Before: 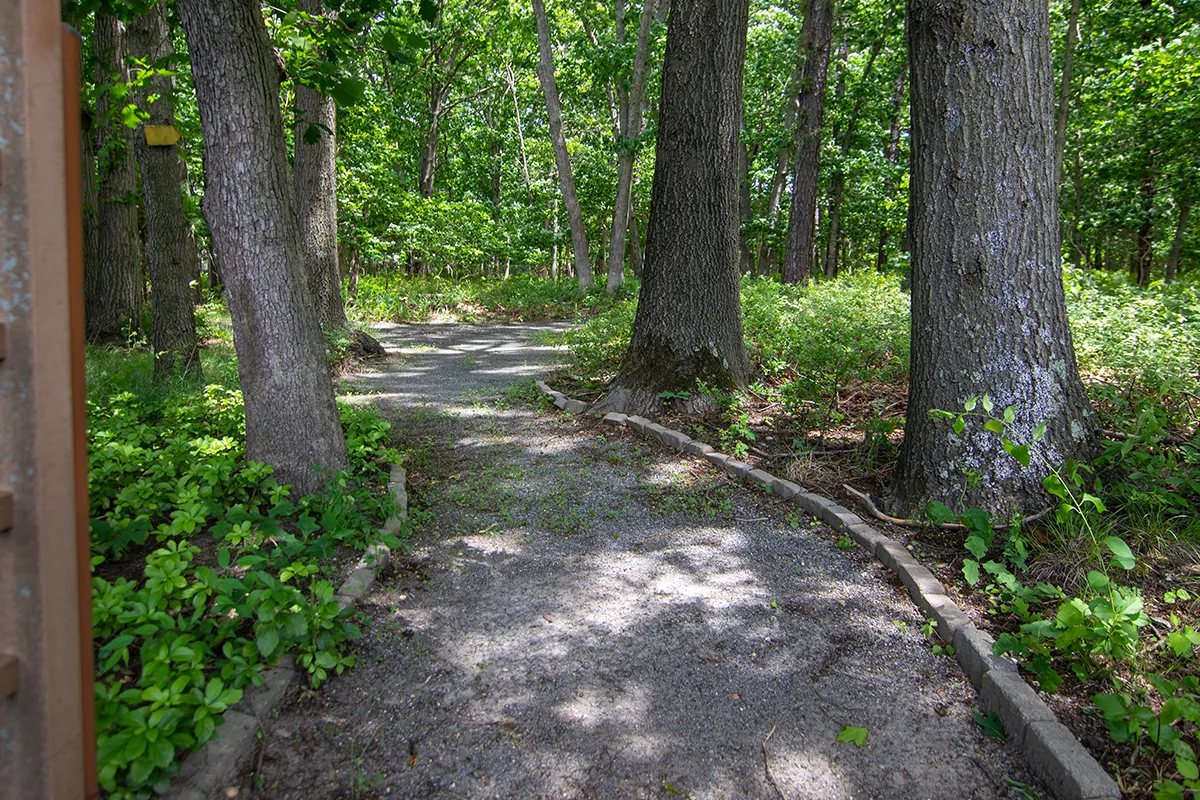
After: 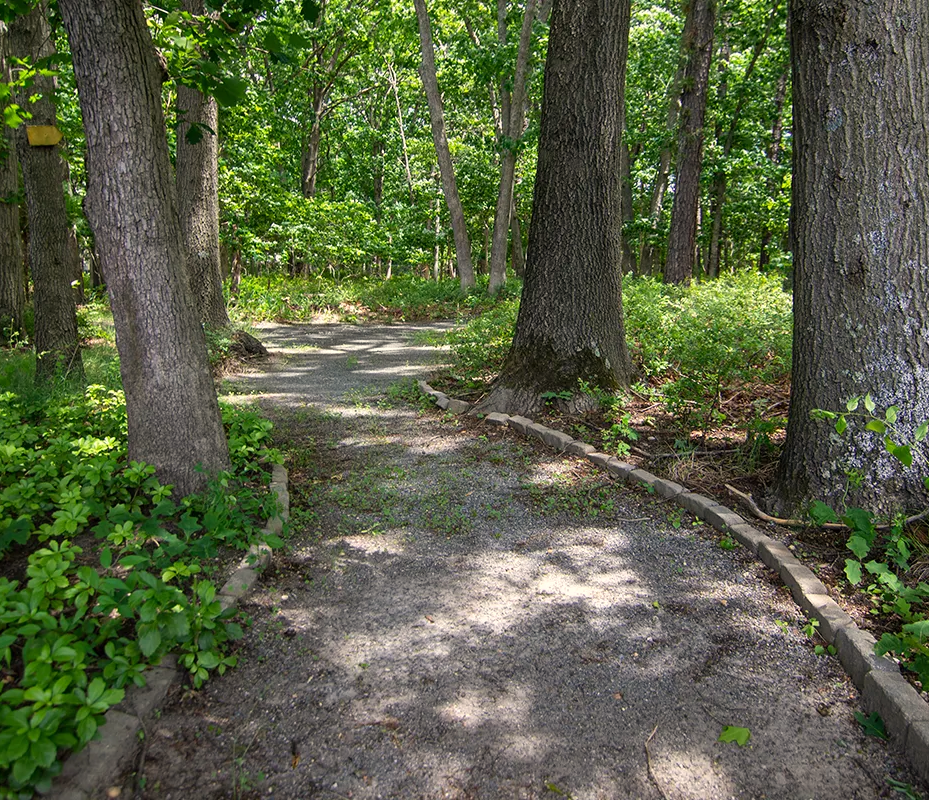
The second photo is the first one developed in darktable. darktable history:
white balance: red 1.045, blue 0.932
crop: left 9.88%, right 12.664%
